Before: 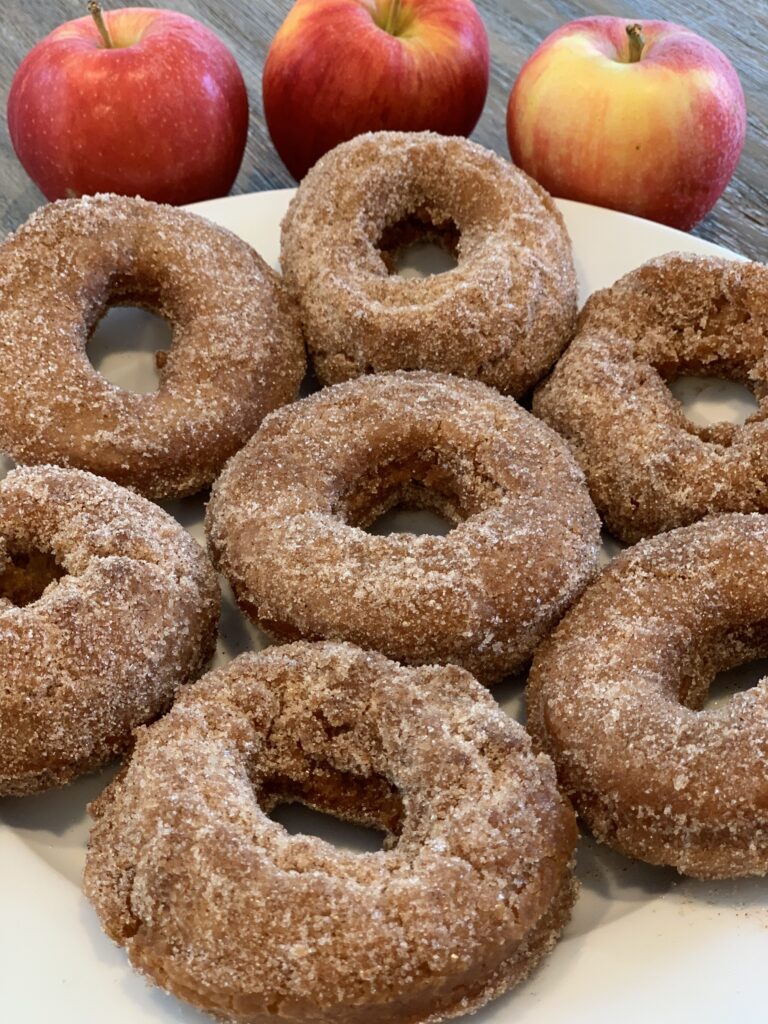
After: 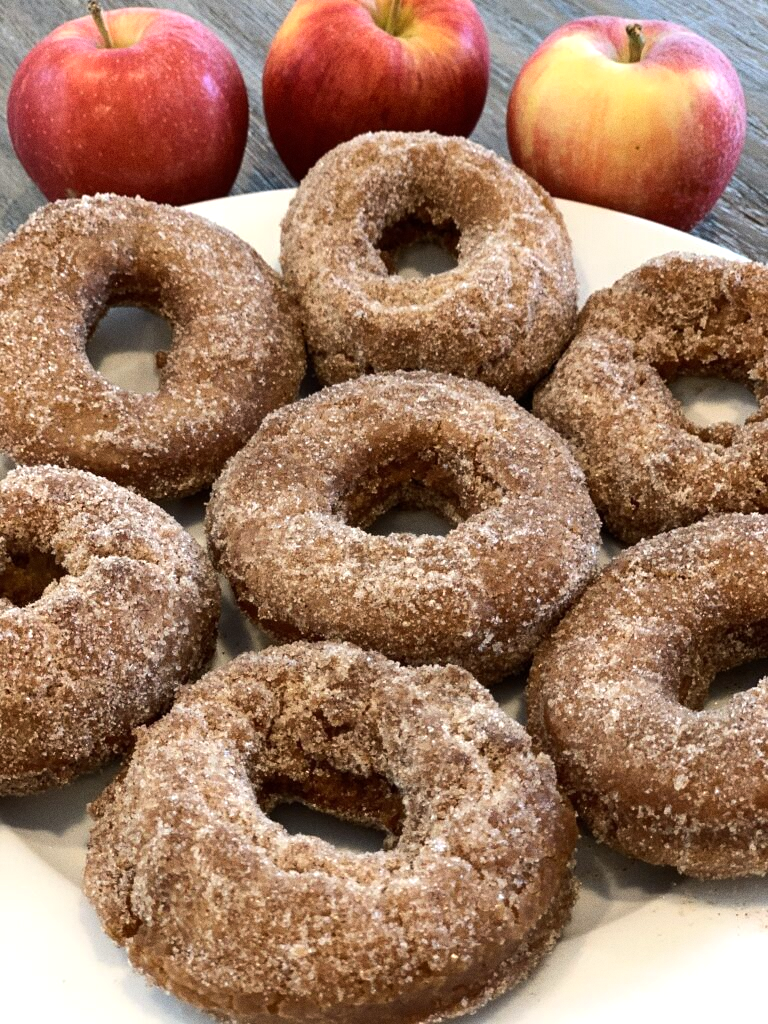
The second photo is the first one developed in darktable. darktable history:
tone equalizer: -8 EV -0.417 EV, -7 EV -0.389 EV, -6 EV -0.333 EV, -5 EV -0.222 EV, -3 EV 0.222 EV, -2 EV 0.333 EV, -1 EV 0.389 EV, +0 EV 0.417 EV, edges refinement/feathering 500, mask exposure compensation -1.57 EV, preserve details no
grain: coarseness 0.47 ISO
